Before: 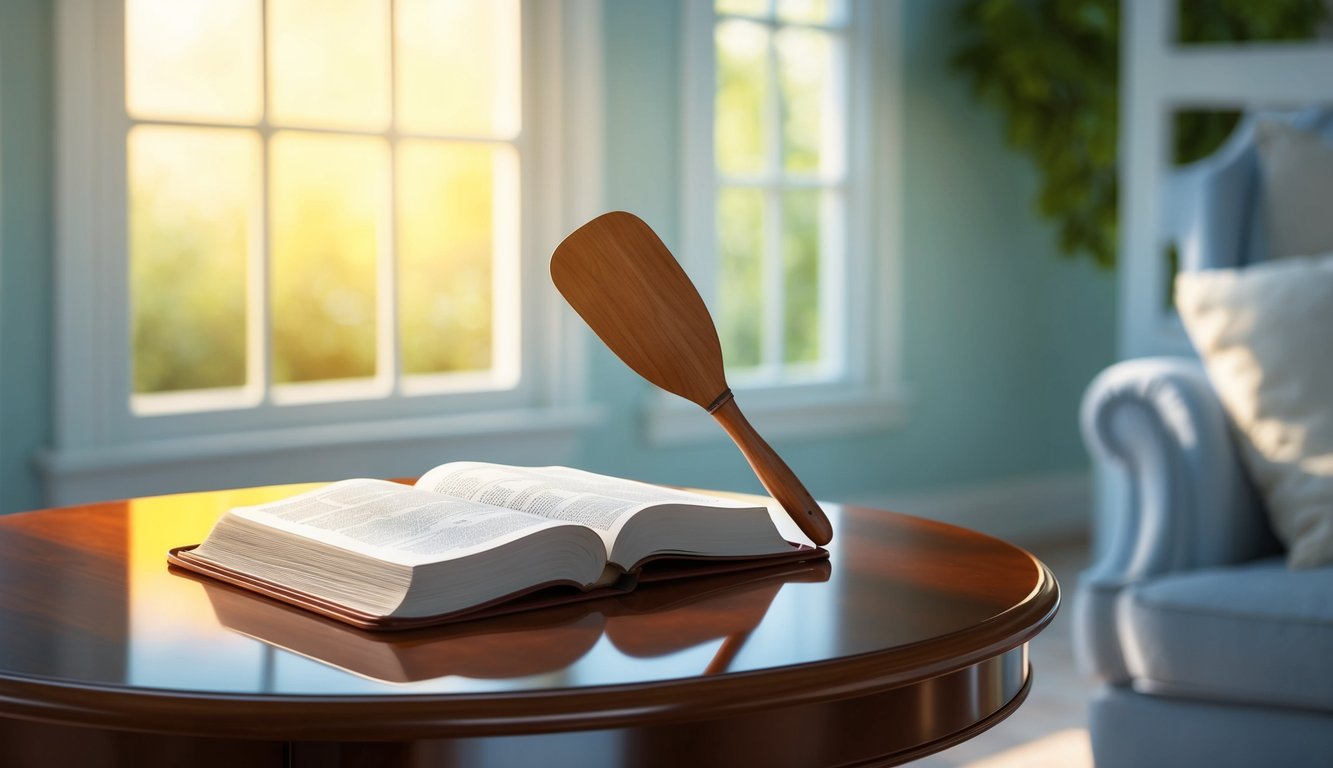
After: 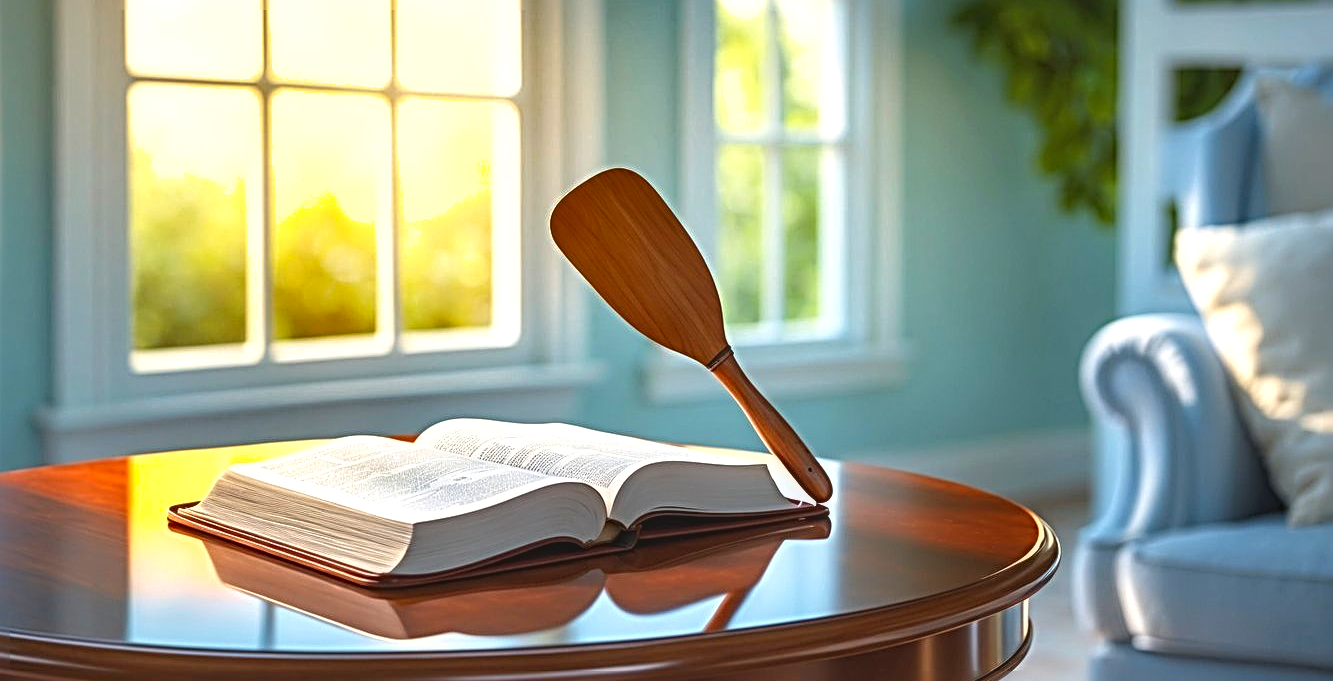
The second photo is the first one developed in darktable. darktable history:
local contrast: detail 130%
contrast brightness saturation: contrast -0.19, saturation 0.19
exposure: black level correction 0, exposure 0.68 EV, compensate exposure bias true, compensate highlight preservation false
white balance: red 1, blue 1
crop and rotate: top 5.609%, bottom 5.609%
sharpen: radius 3.69, amount 0.928
shadows and highlights: low approximation 0.01, soften with gaussian
